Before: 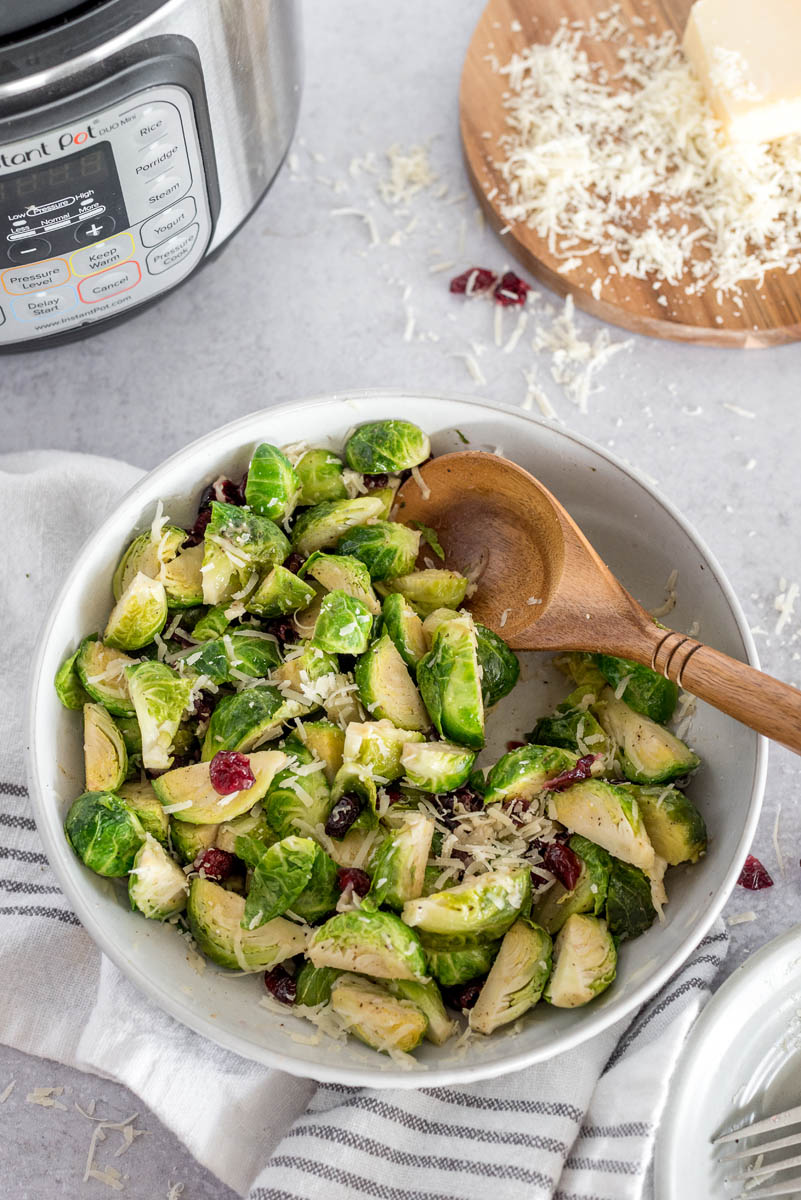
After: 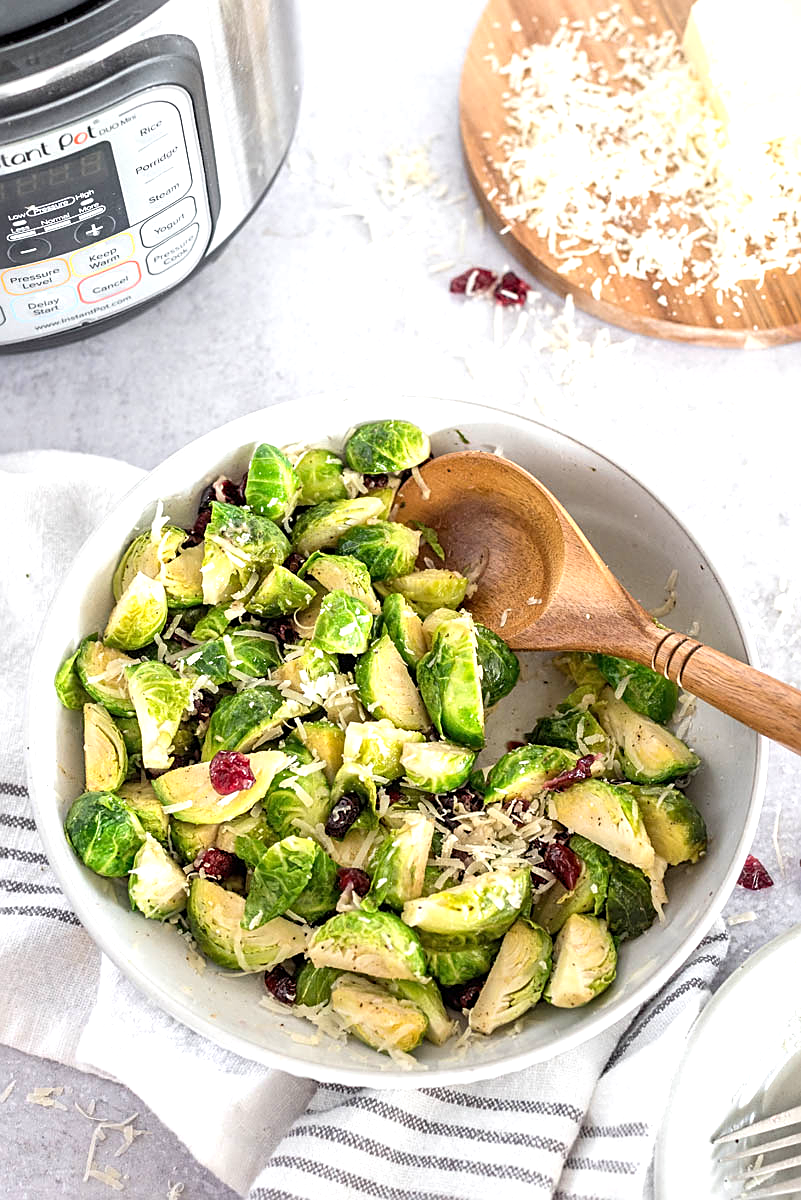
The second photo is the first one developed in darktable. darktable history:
sharpen: on, module defaults
levels: levels [0, 0.499, 1]
exposure: black level correction 0, exposure 0.699 EV, compensate exposure bias true, compensate highlight preservation false
